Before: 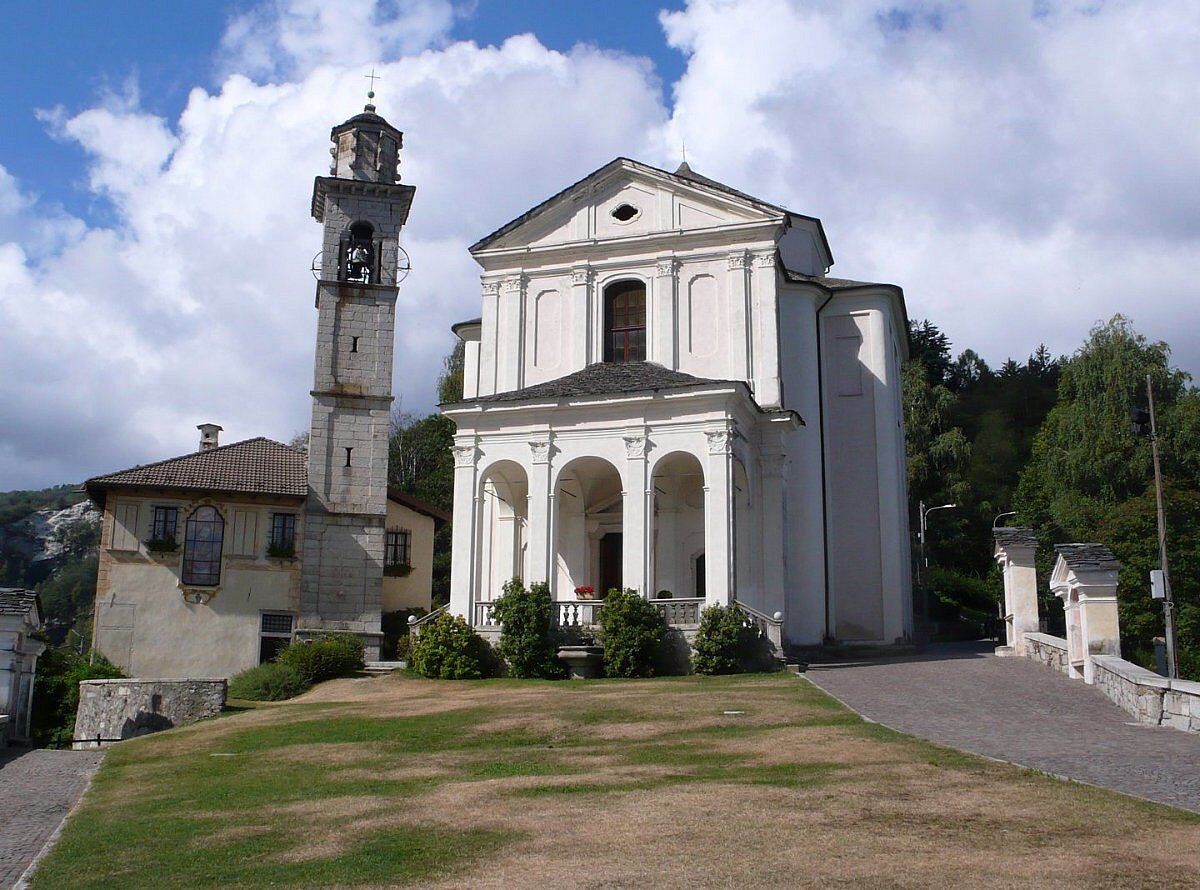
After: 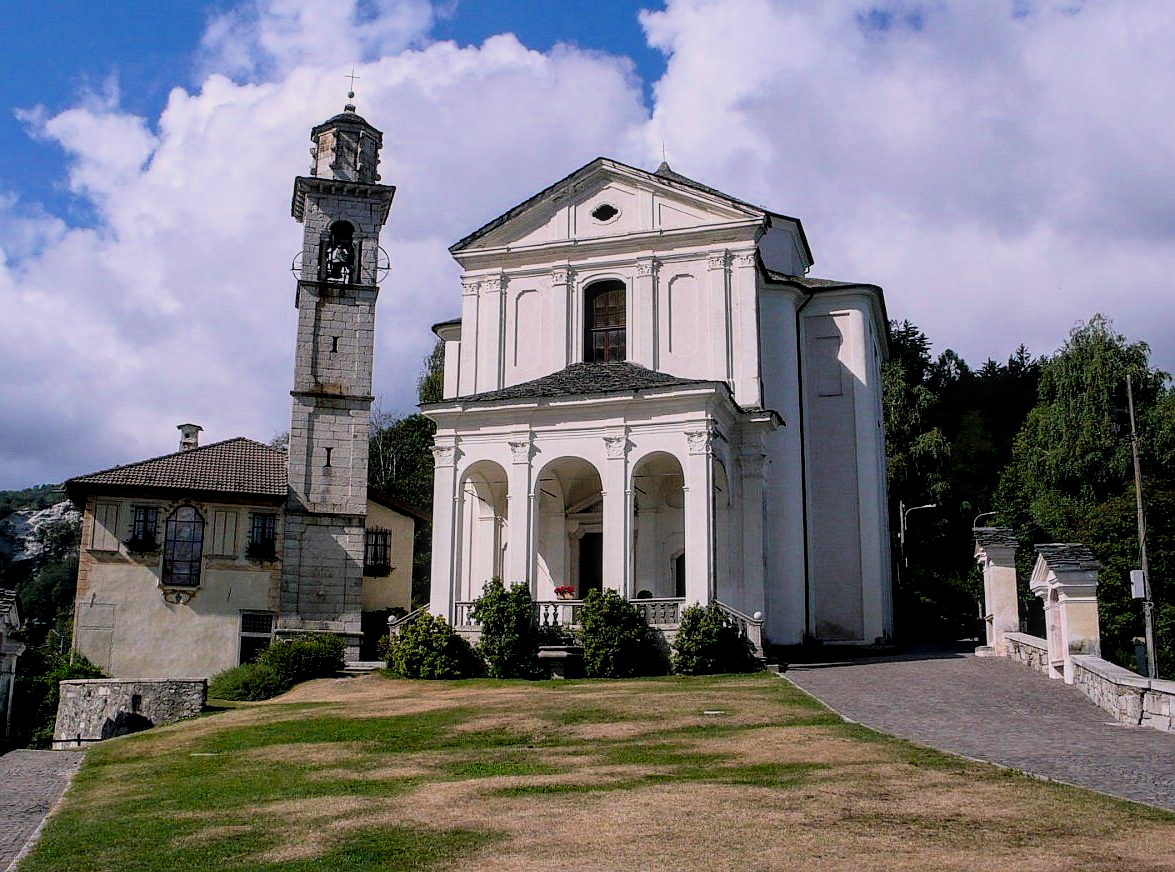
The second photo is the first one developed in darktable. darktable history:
filmic rgb: threshold 3 EV, hardness 4.17, latitude 50%, contrast 1.1, preserve chrominance max RGB, color science v6 (2022), contrast in shadows safe, contrast in highlights safe, enable highlight reconstruction true
sharpen: amount 0.2
crop: left 1.743%, right 0.268%, bottom 2.011%
color balance rgb: shadows lift › chroma 2%, shadows lift › hue 217.2°, power › chroma 0.25%, power › hue 60°, highlights gain › chroma 1.5%, highlights gain › hue 309.6°, global offset › luminance -0.25%, perceptual saturation grading › global saturation 15%, global vibrance 15%
local contrast: detail 130%
